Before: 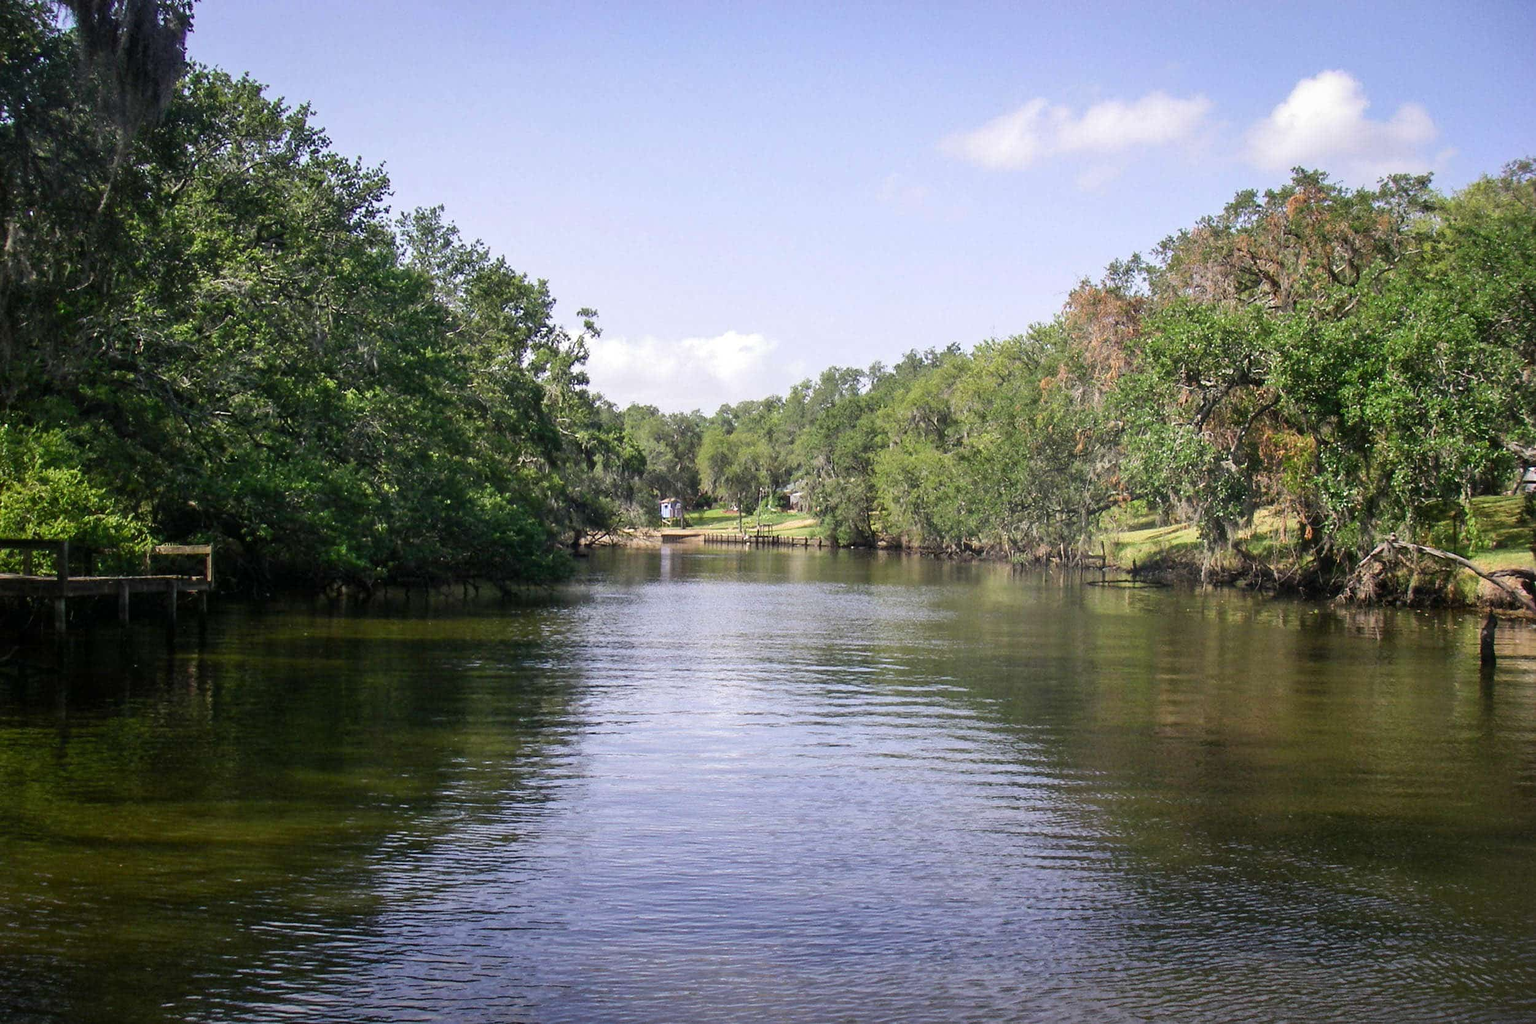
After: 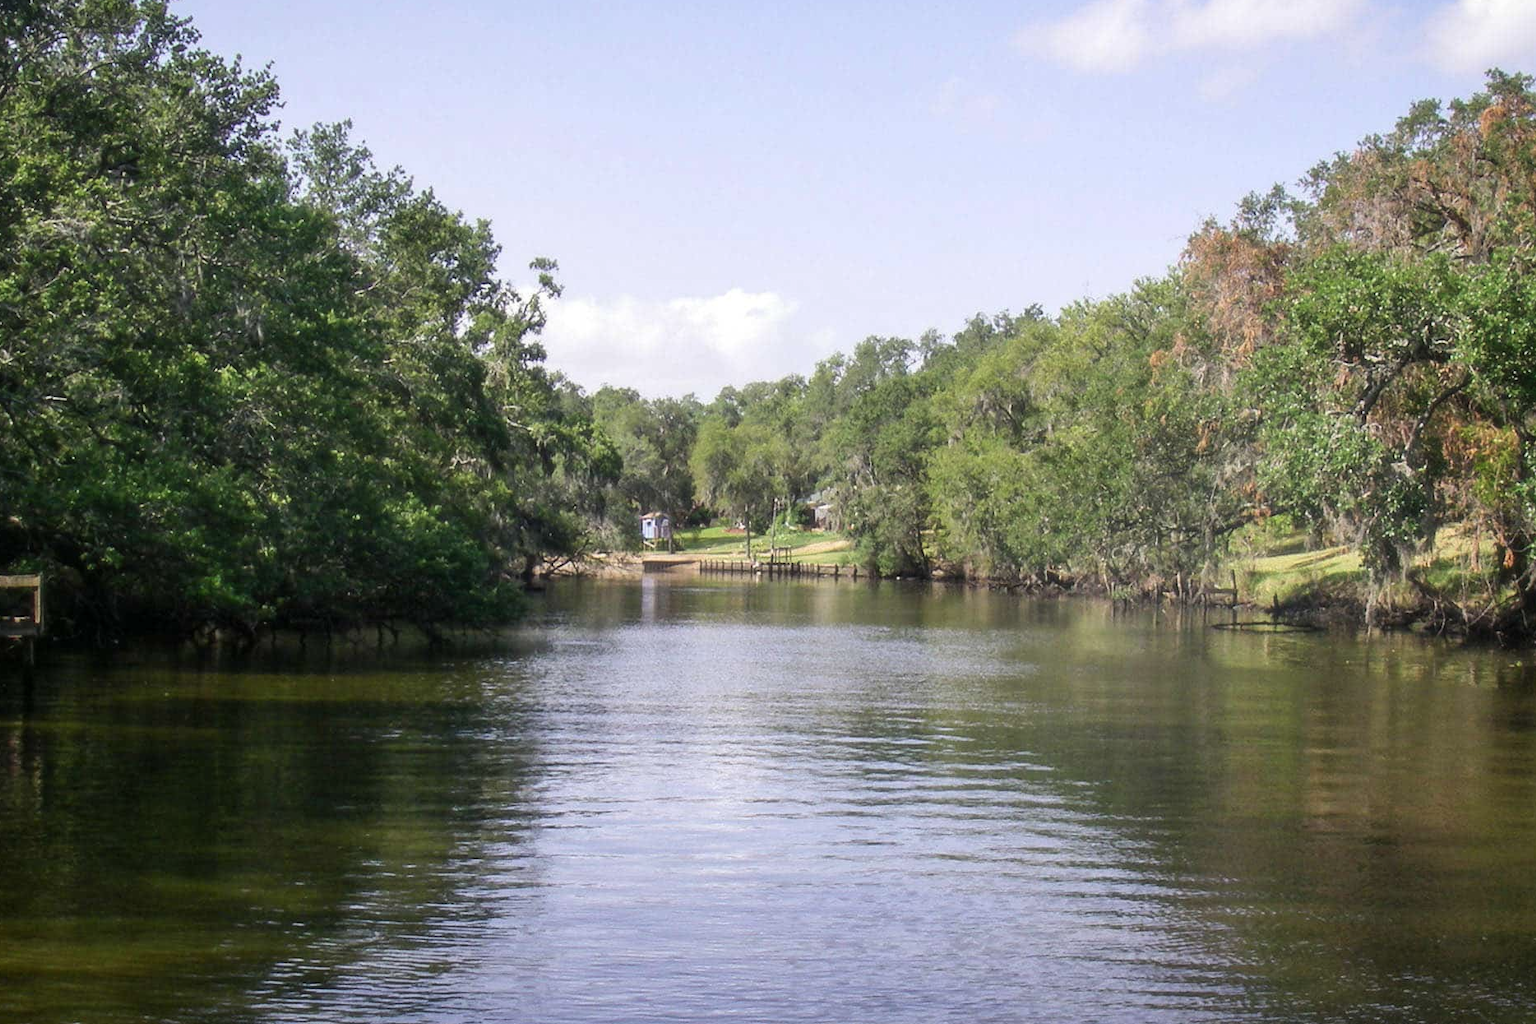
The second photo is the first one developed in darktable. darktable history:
crop and rotate: left 11.831%, top 11.346%, right 13.429%, bottom 13.899%
soften: size 10%, saturation 50%, brightness 0.2 EV, mix 10%
